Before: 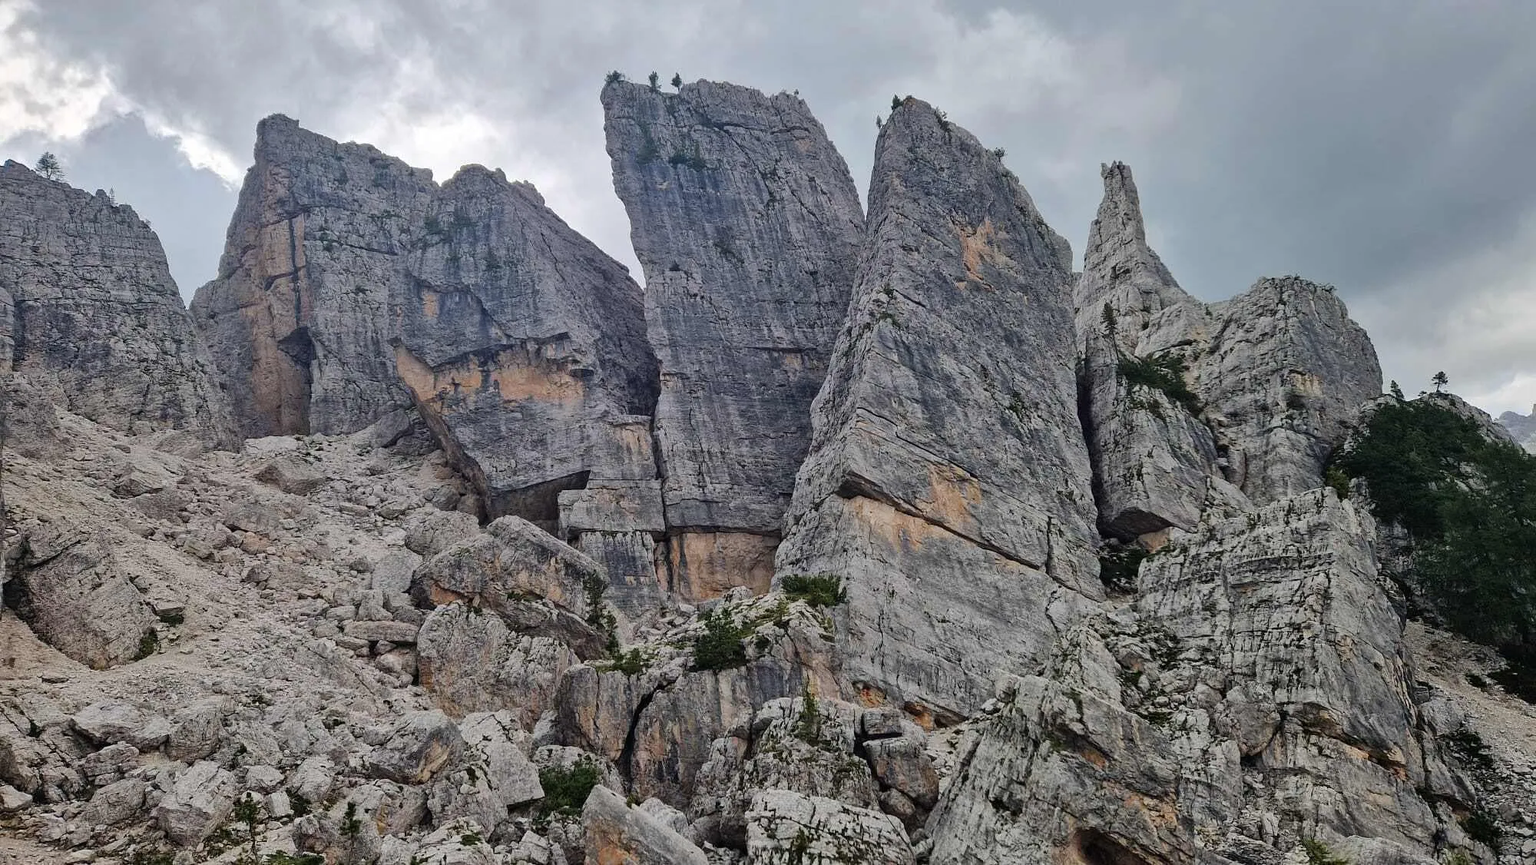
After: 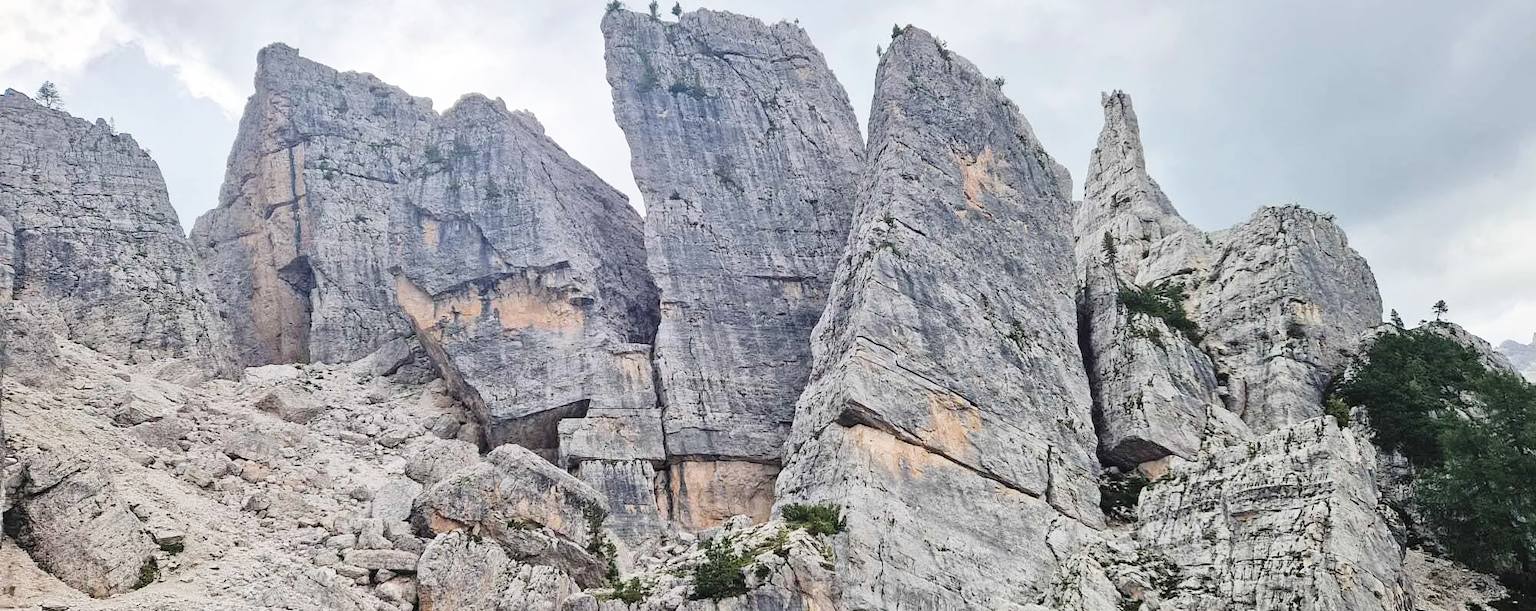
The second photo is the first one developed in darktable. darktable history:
crop and rotate: top 8.293%, bottom 20.996%
contrast brightness saturation: contrast 0.14, brightness 0.21
tone curve: curves: ch0 [(0, 0) (0.003, 0.023) (0.011, 0.025) (0.025, 0.029) (0.044, 0.047) (0.069, 0.079) (0.1, 0.113) (0.136, 0.152) (0.177, 0.199) (0.224, 0.26) (0.277, 0.333) (0.335, 0.404) (0.399, 0.48) (0.468, 0.559) (0.543, 0.635) (0.623, 0.713) (0.709, 0.797) (0.801, 0.879) (0.898, 0.953) (1, 1)], preserve colors none
